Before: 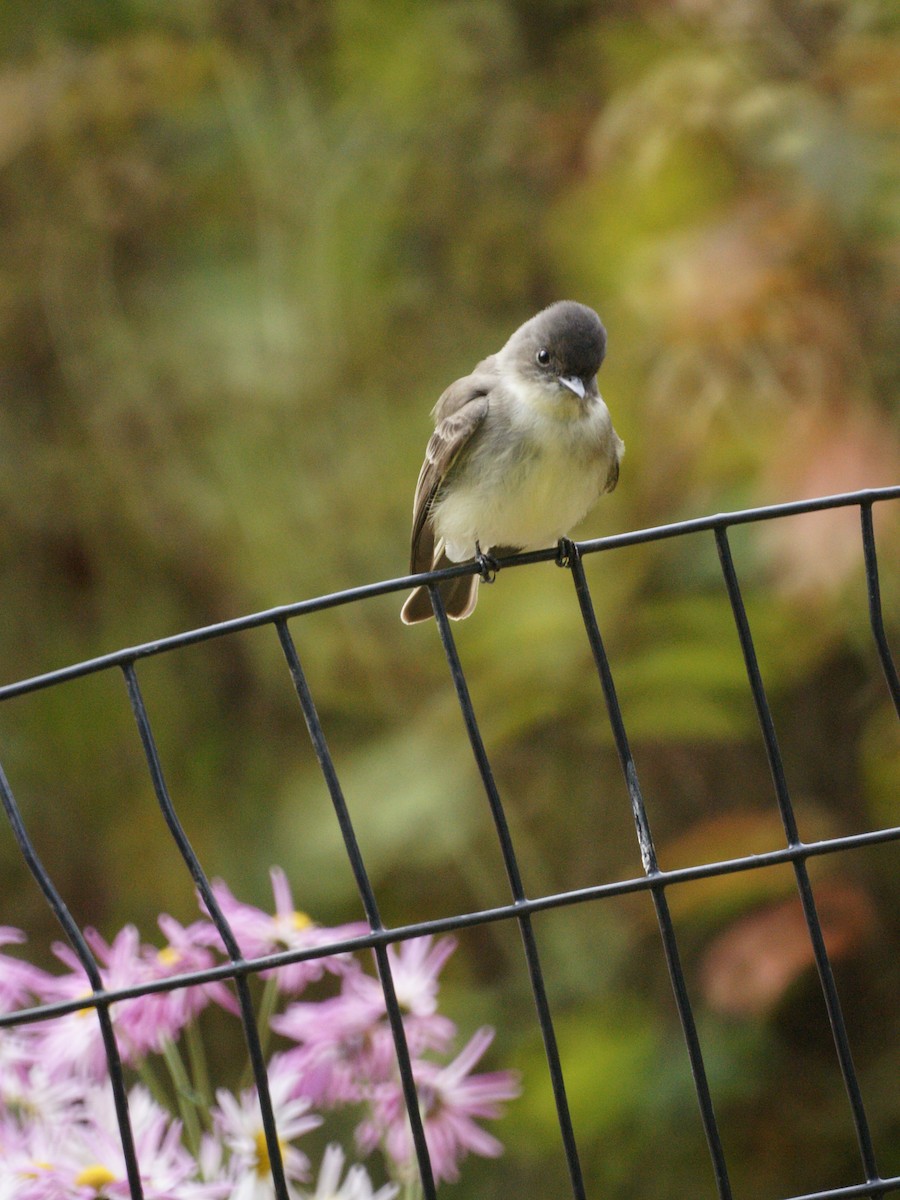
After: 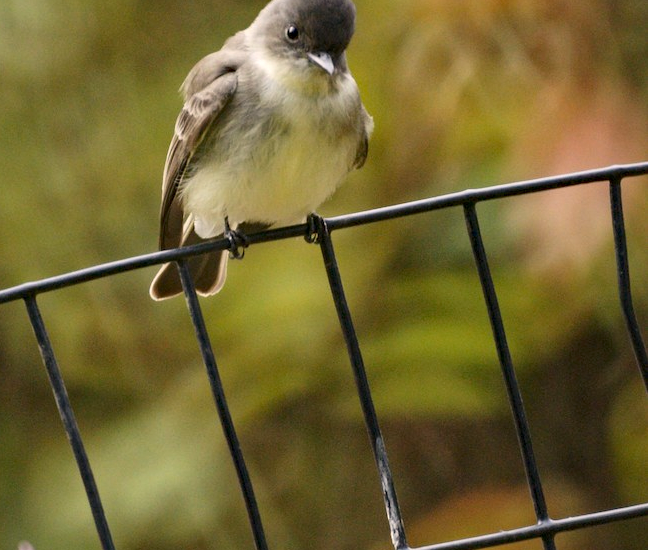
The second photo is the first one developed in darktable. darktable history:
color correction: highlights a* 3.84, highlights b* 5.07
local contrast: mode bilateral grid, contrast 20, coarseness 50, detail 130%, midtone range 0.2
crop and rotate: left 27.938%, top 27.046%, bottom 27.046%
haze removal: compatibility mode true, adaptive false
